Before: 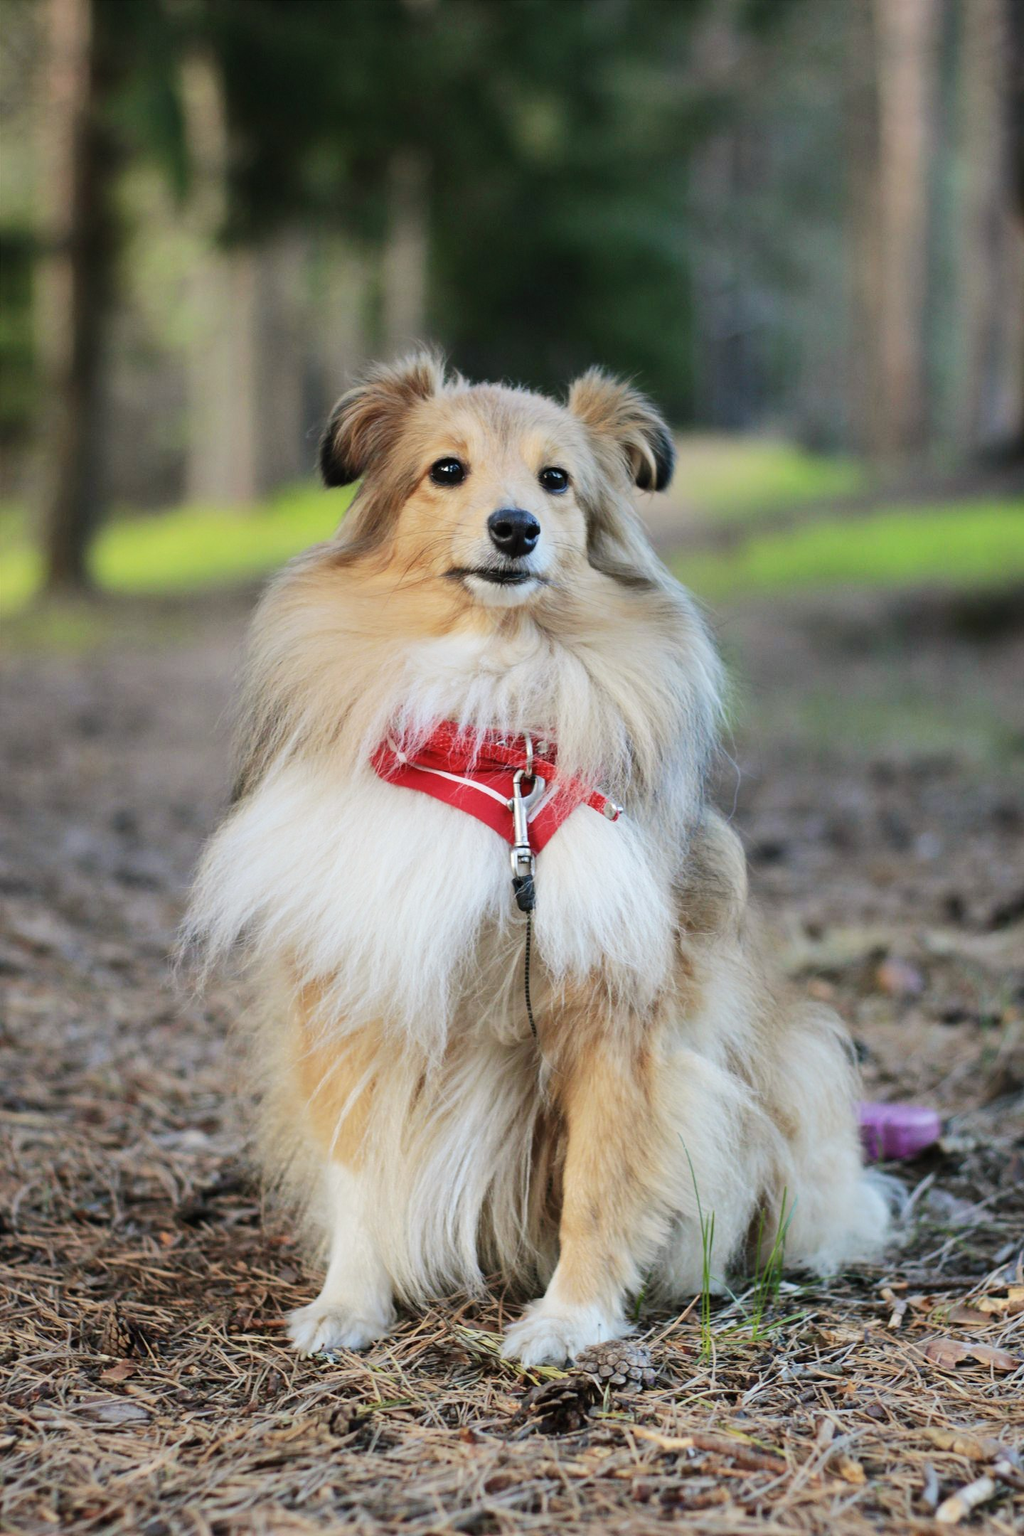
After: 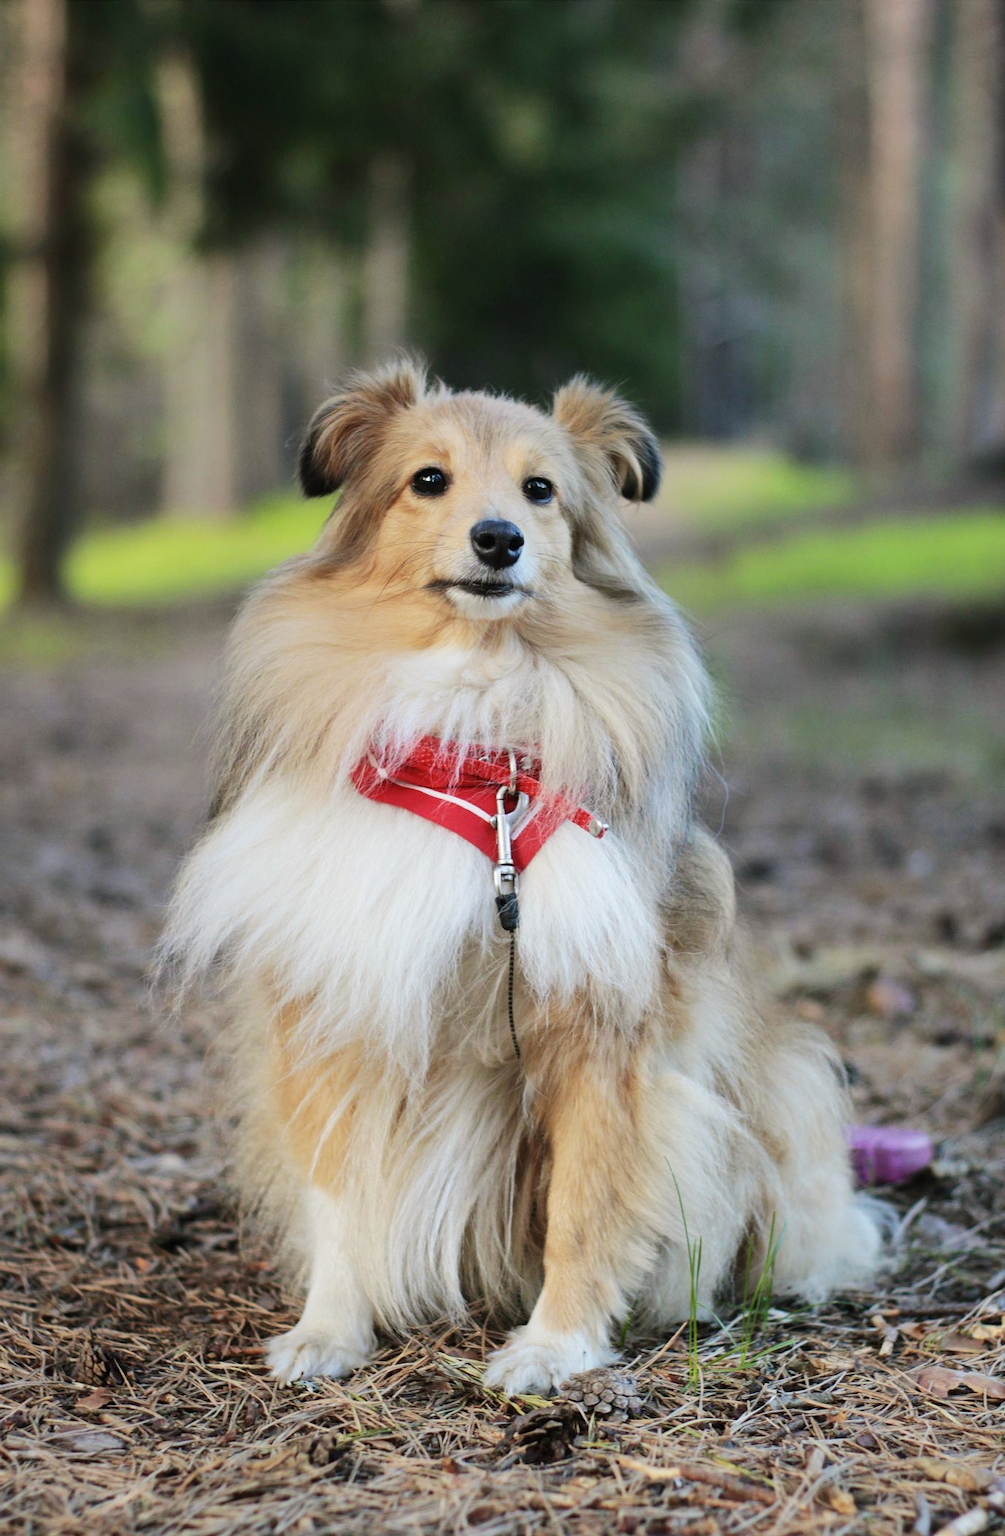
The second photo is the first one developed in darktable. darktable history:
crop and rotate: left 2.698%, right 1.054%, bottom 2.033%
